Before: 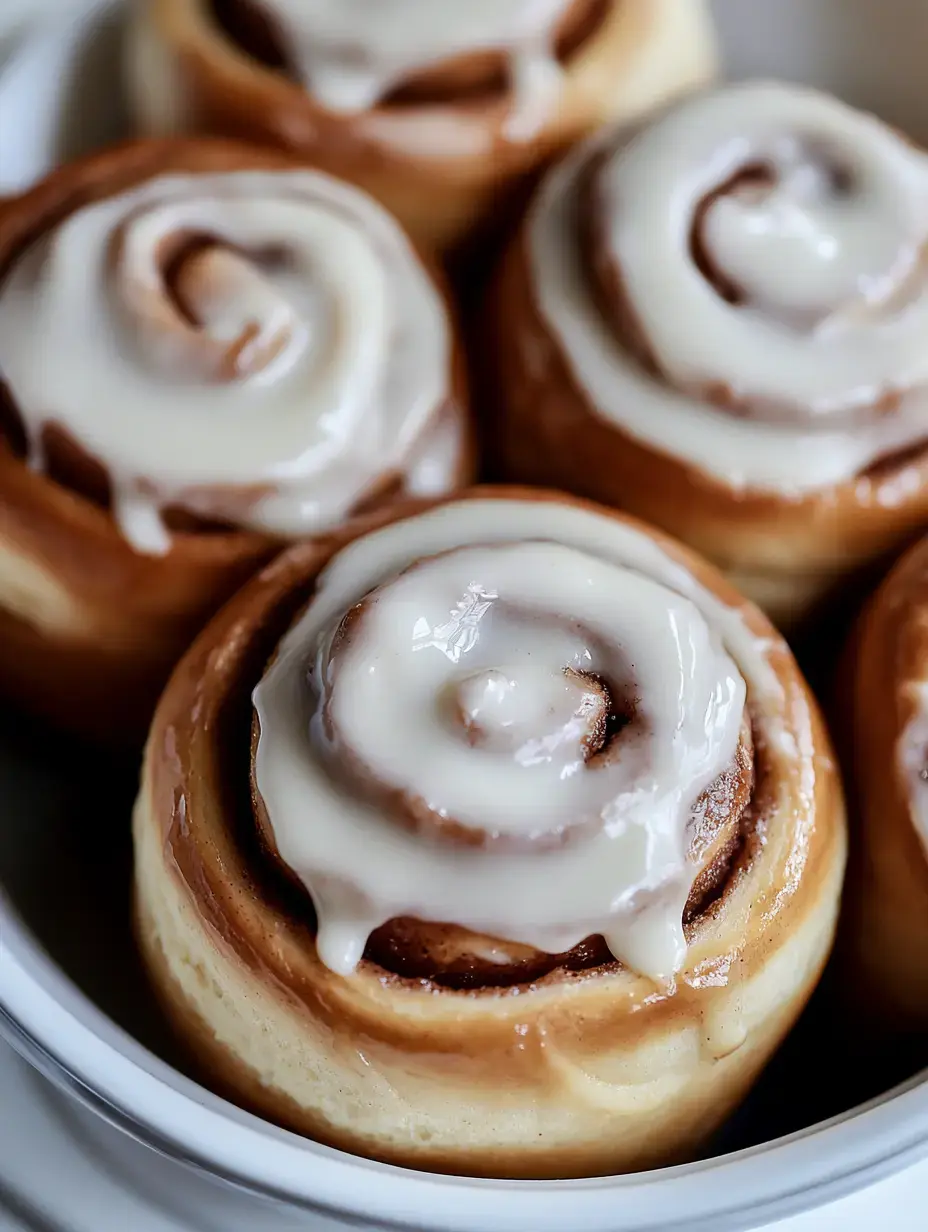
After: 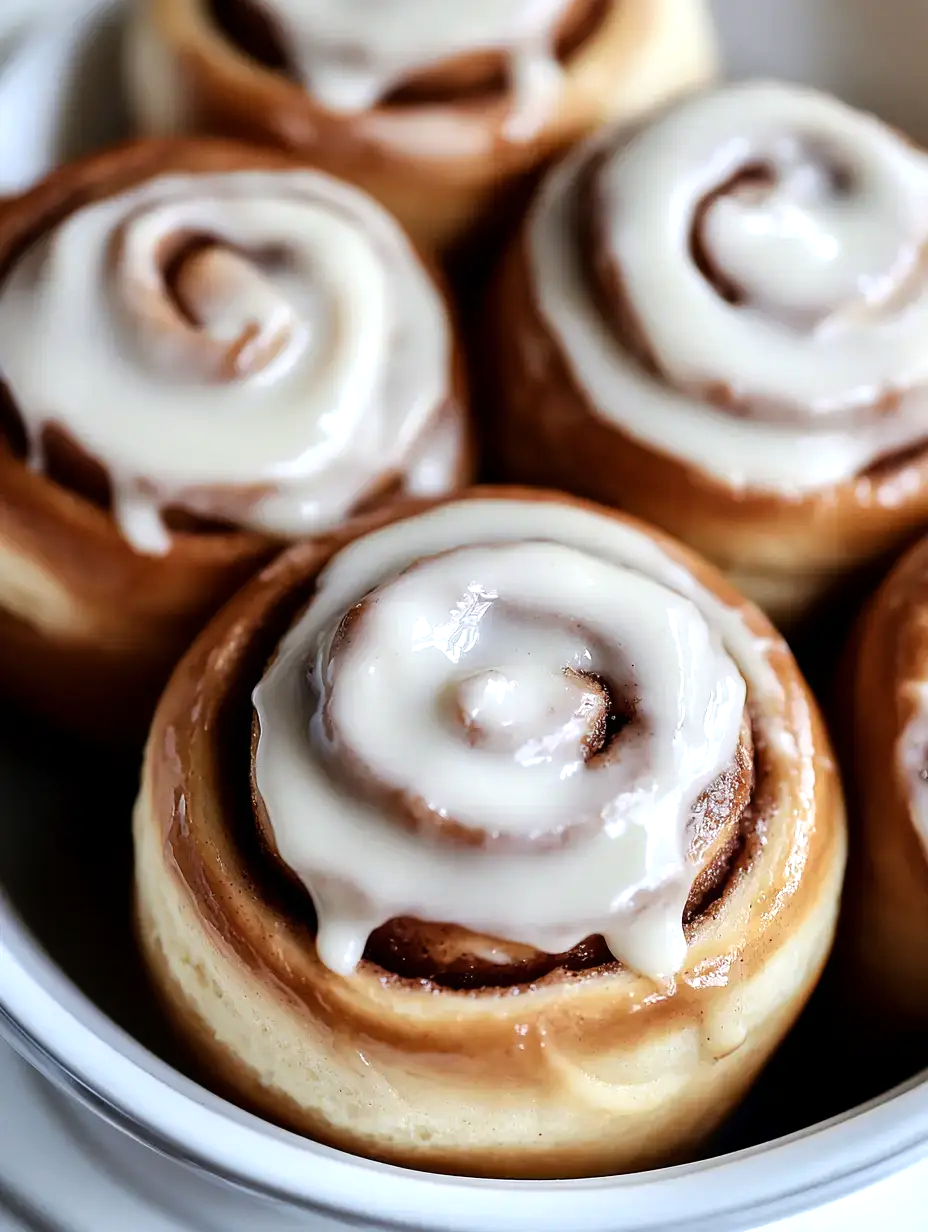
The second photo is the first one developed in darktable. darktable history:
tone equalizer: -8 EV -0.451 EV, -7 EV -0.392 EV, -6 EV -0.359 EV, -5 EV -0.226 EV, -3 EV 0.236 EV, -2 EV 0.315 EV, -1 EV 0.38 EV, +0 EV 0.434 EV, mask exposure compensation -0.503 EV
